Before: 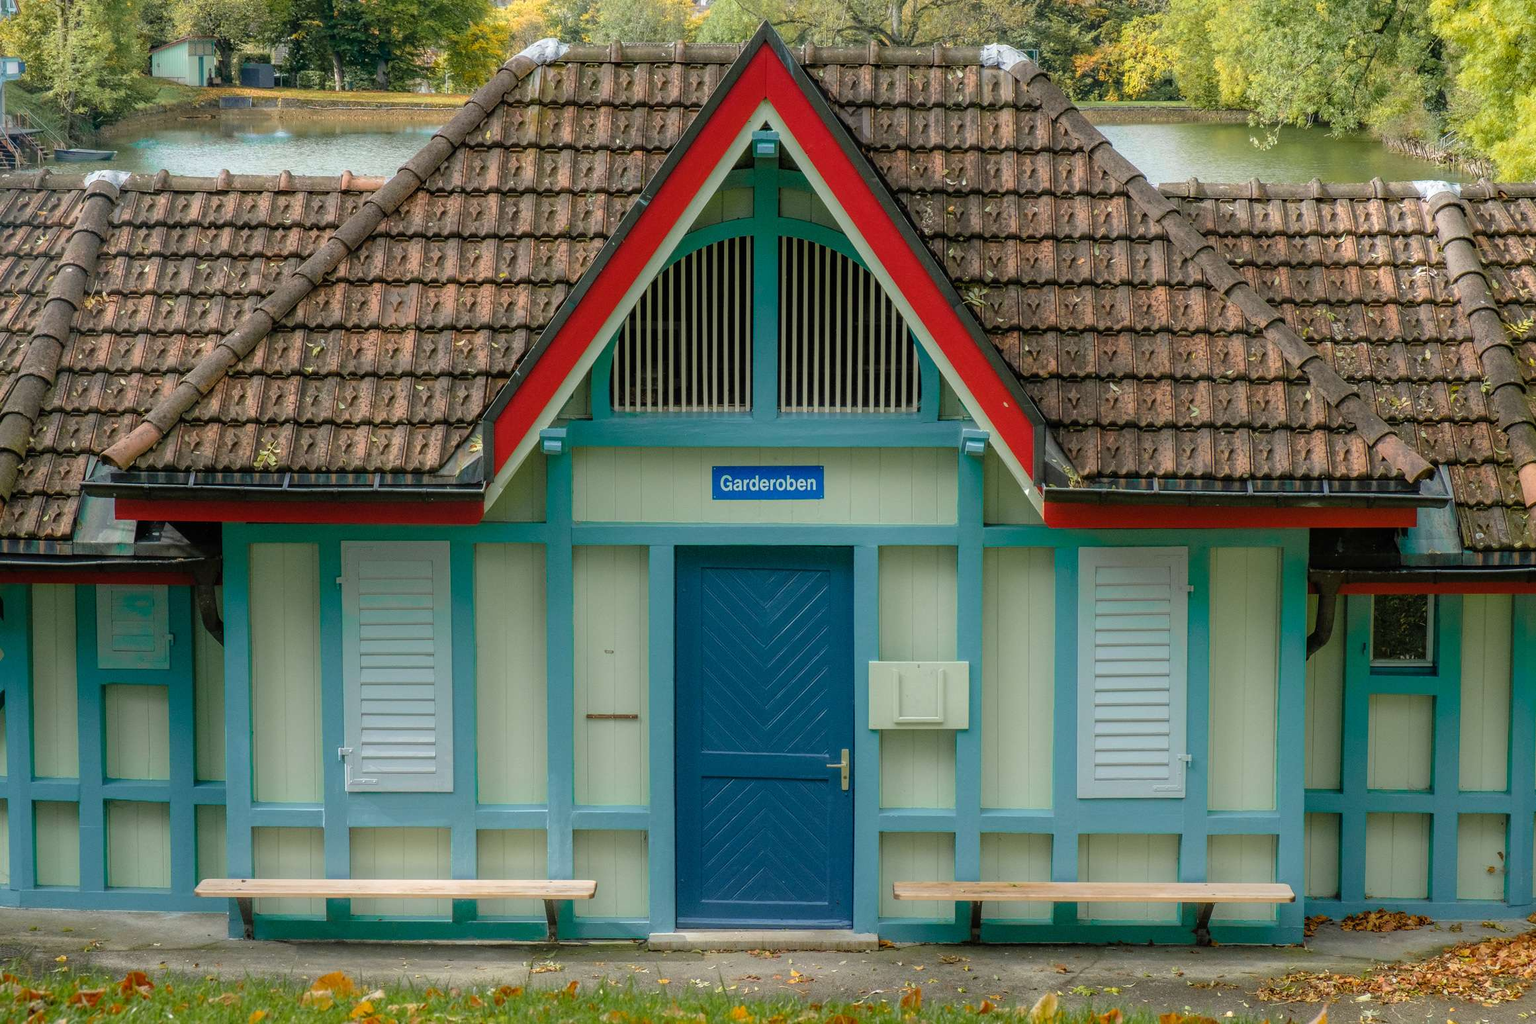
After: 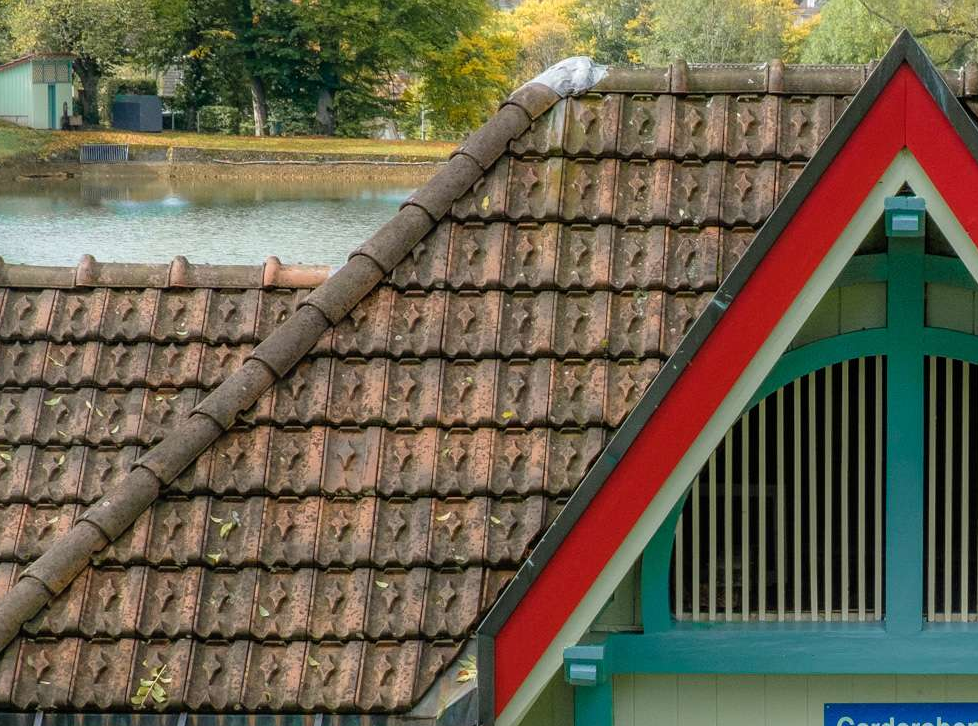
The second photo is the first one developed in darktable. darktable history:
crop and rotate: left 10.901%, top 0.11%, right 46.951%, bottom 52.924%
